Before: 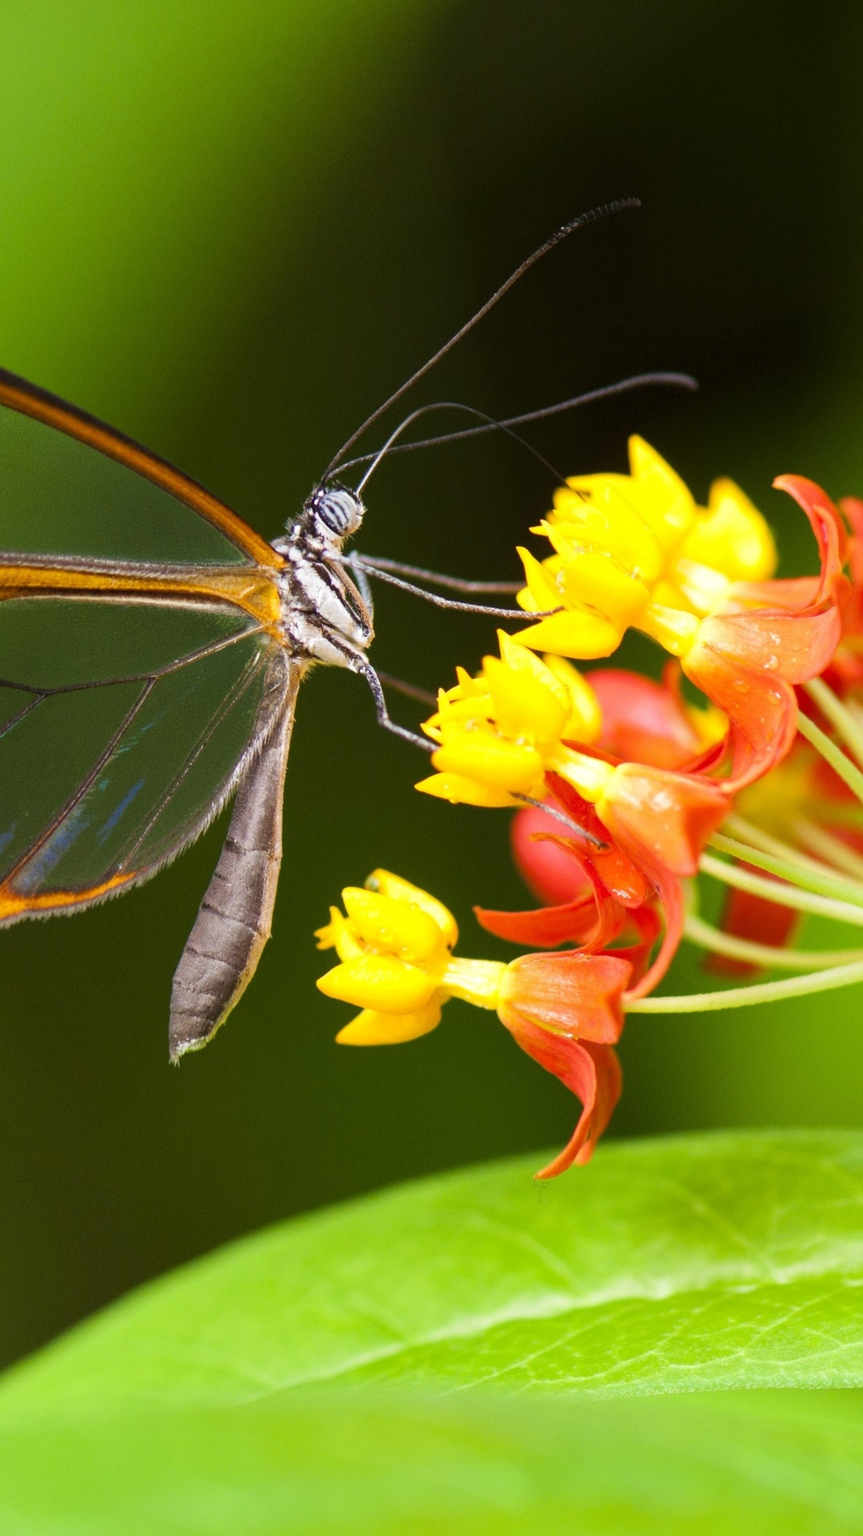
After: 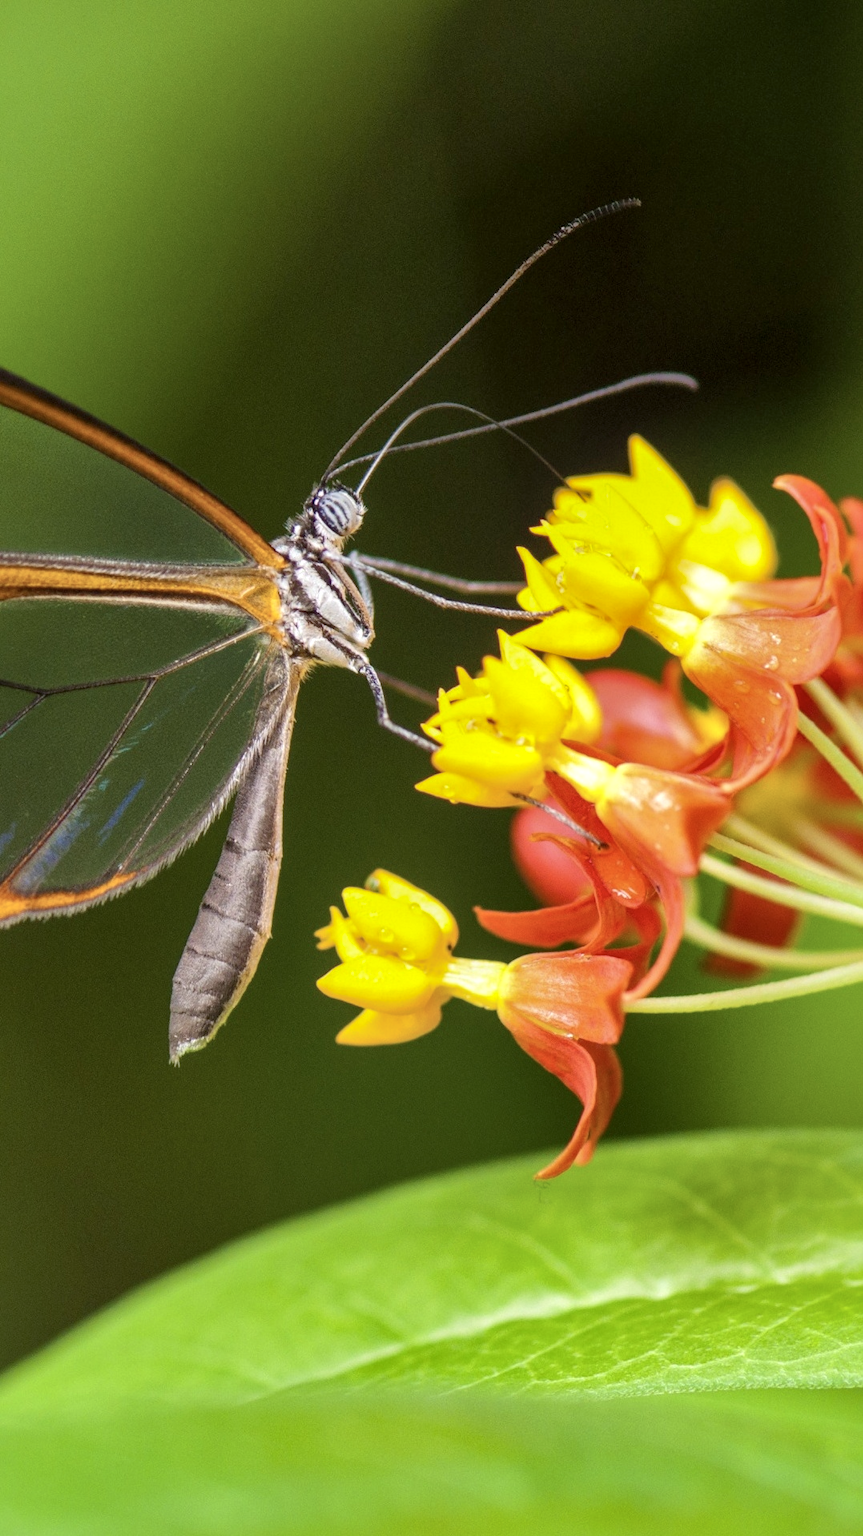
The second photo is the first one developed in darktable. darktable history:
shadows and highlights: on, module defaults
local contrast: detail 130%
contrast brightness saturation: contrast 0.11, saturation -0.17
